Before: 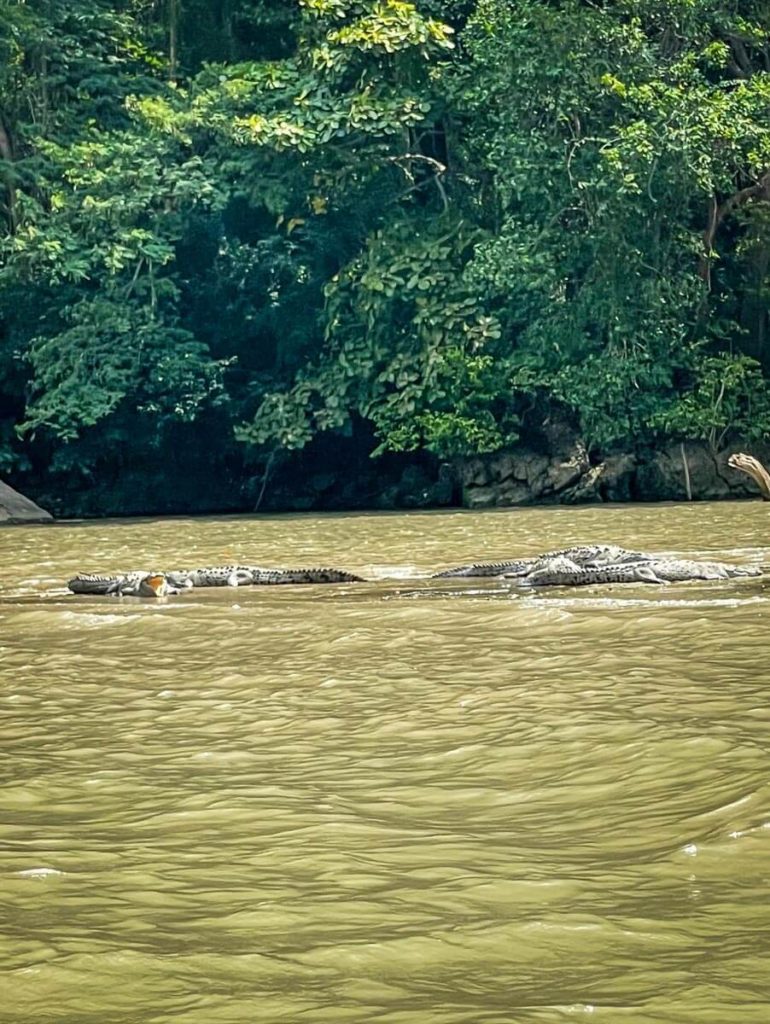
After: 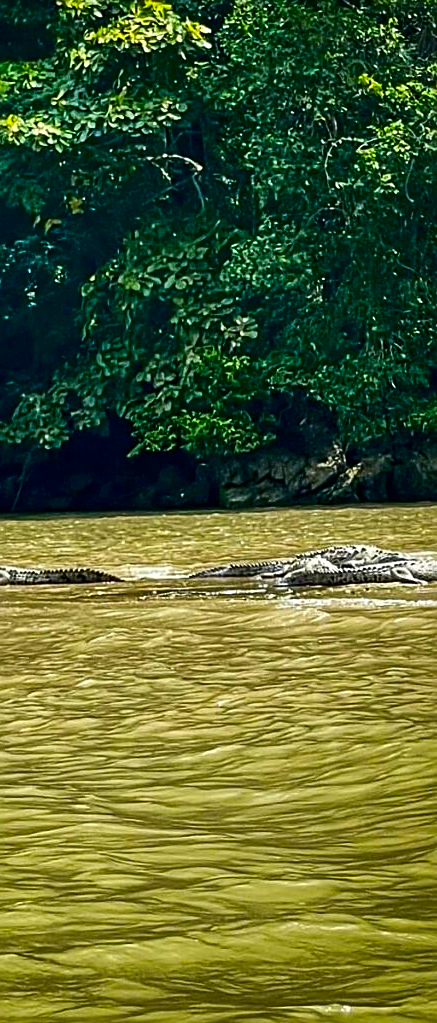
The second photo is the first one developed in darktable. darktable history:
crop: left 31.585%, top 0.011%, right 11.653%
color balance rgb: perceptual saturation grading › global saturation 25.828%
sharpen: on, module defaults
contrast brightness saturation: contrast 0.131, brightness -0.244, saturation 0.147
